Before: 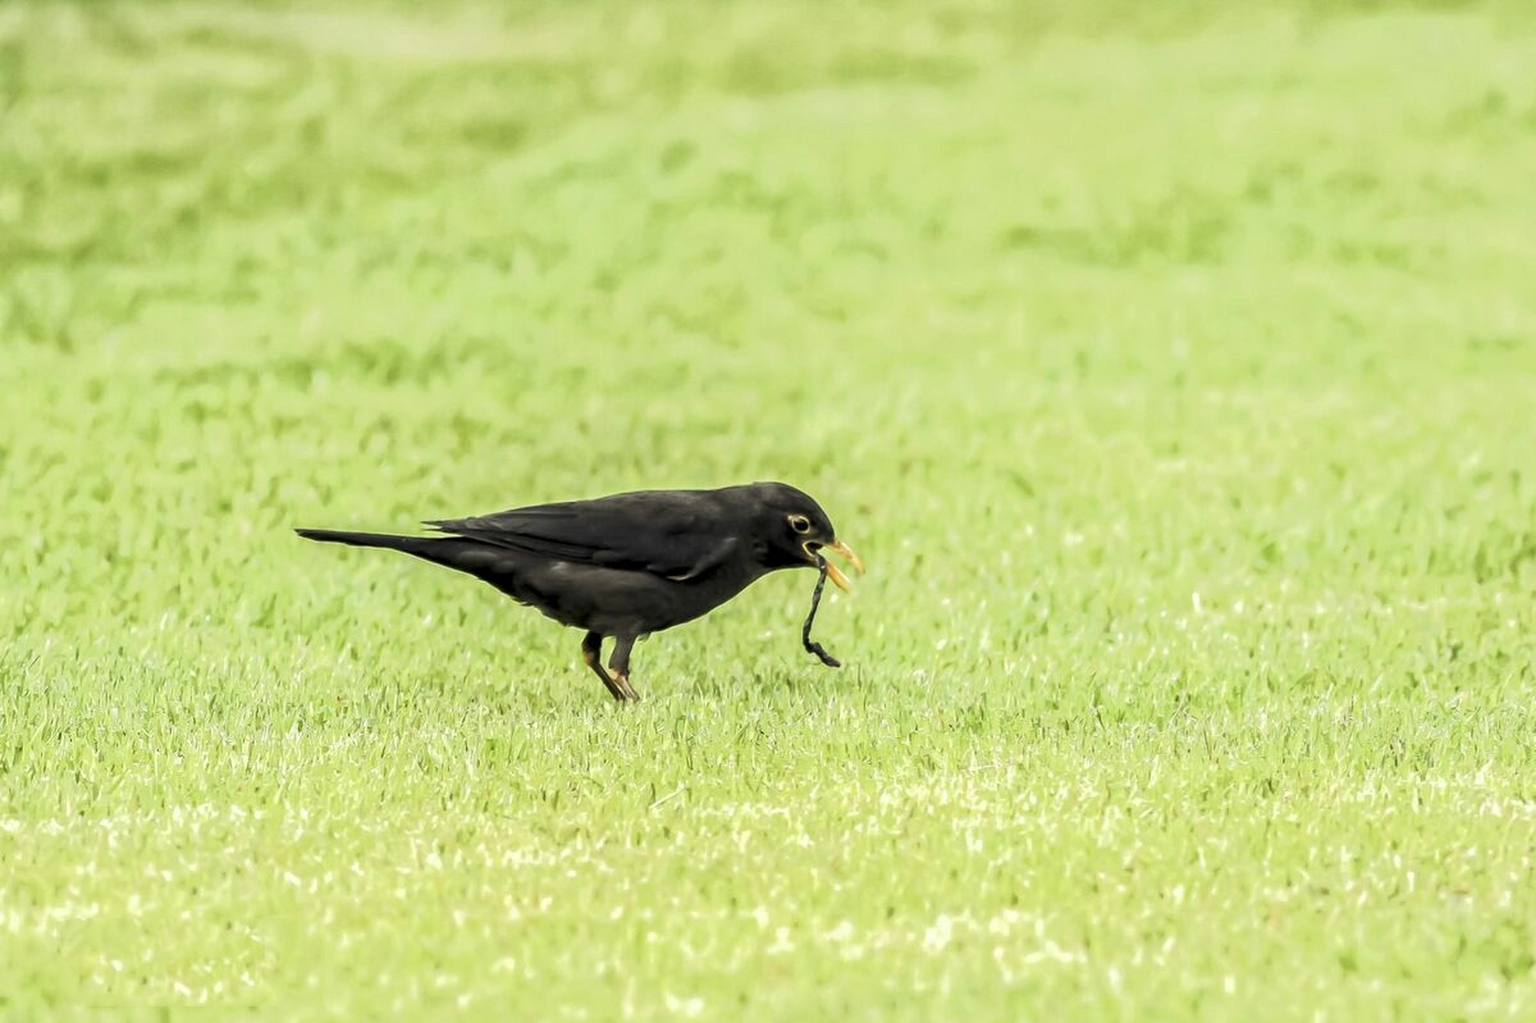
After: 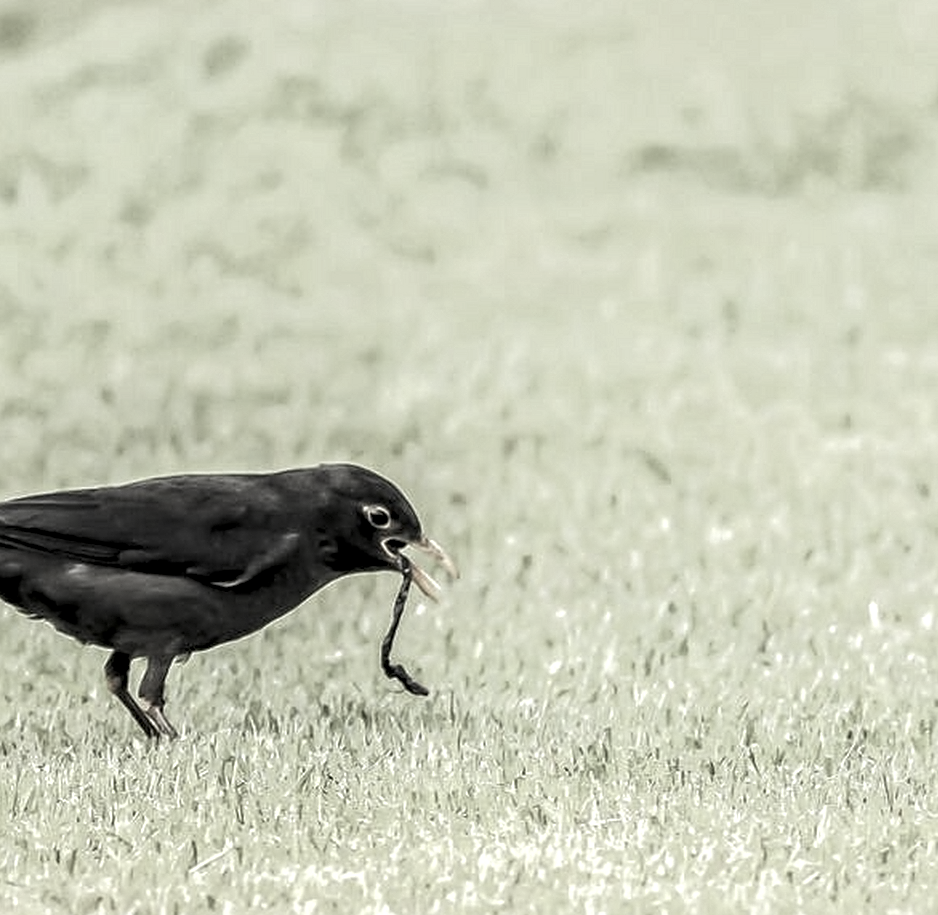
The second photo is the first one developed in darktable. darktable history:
color correction: highlights b* 0.052, saturation 0.238
local contrast: detail 142%
crop: left 32.431%, top 10.926%, right 18.717%, bottom 17.584%
sharpen: on, module defaults
